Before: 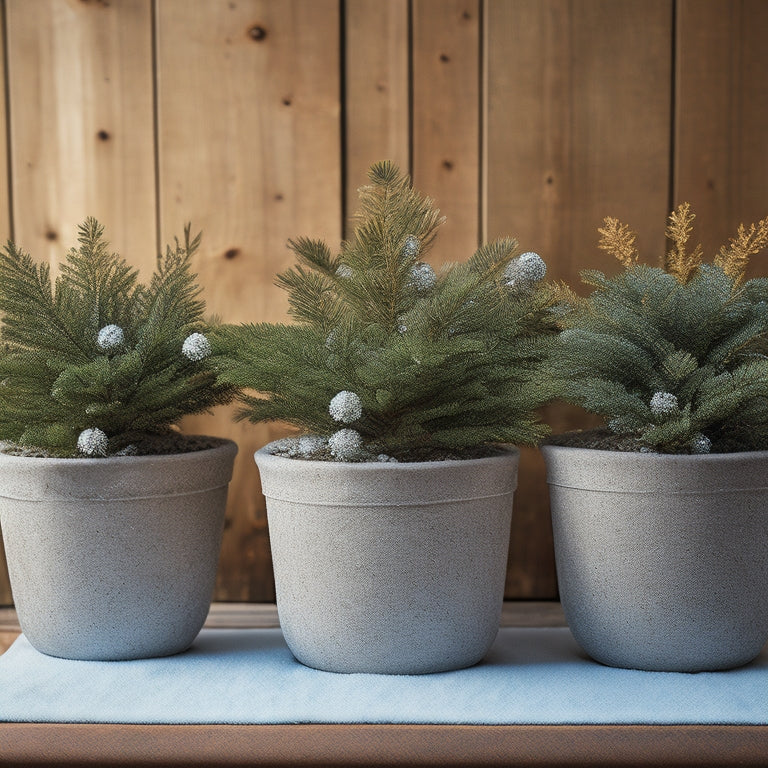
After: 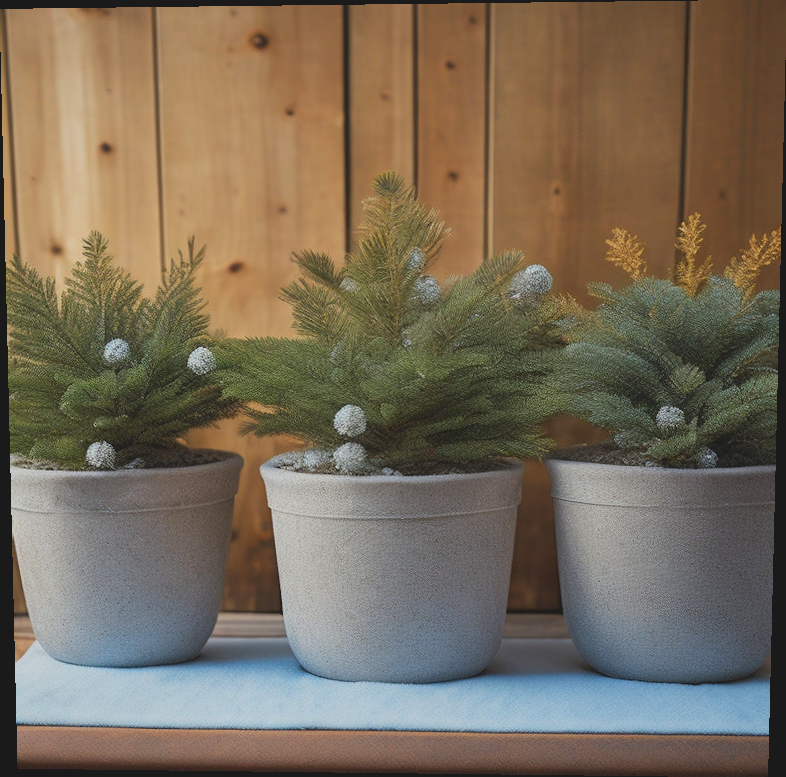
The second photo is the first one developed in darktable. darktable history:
contrast brightness saturation: contrast -0.19, saturation 0.19
rotate and perspective: lens shift (vertical) 0.048, lens shift (horizontal) -0.024, automatic cropping off
